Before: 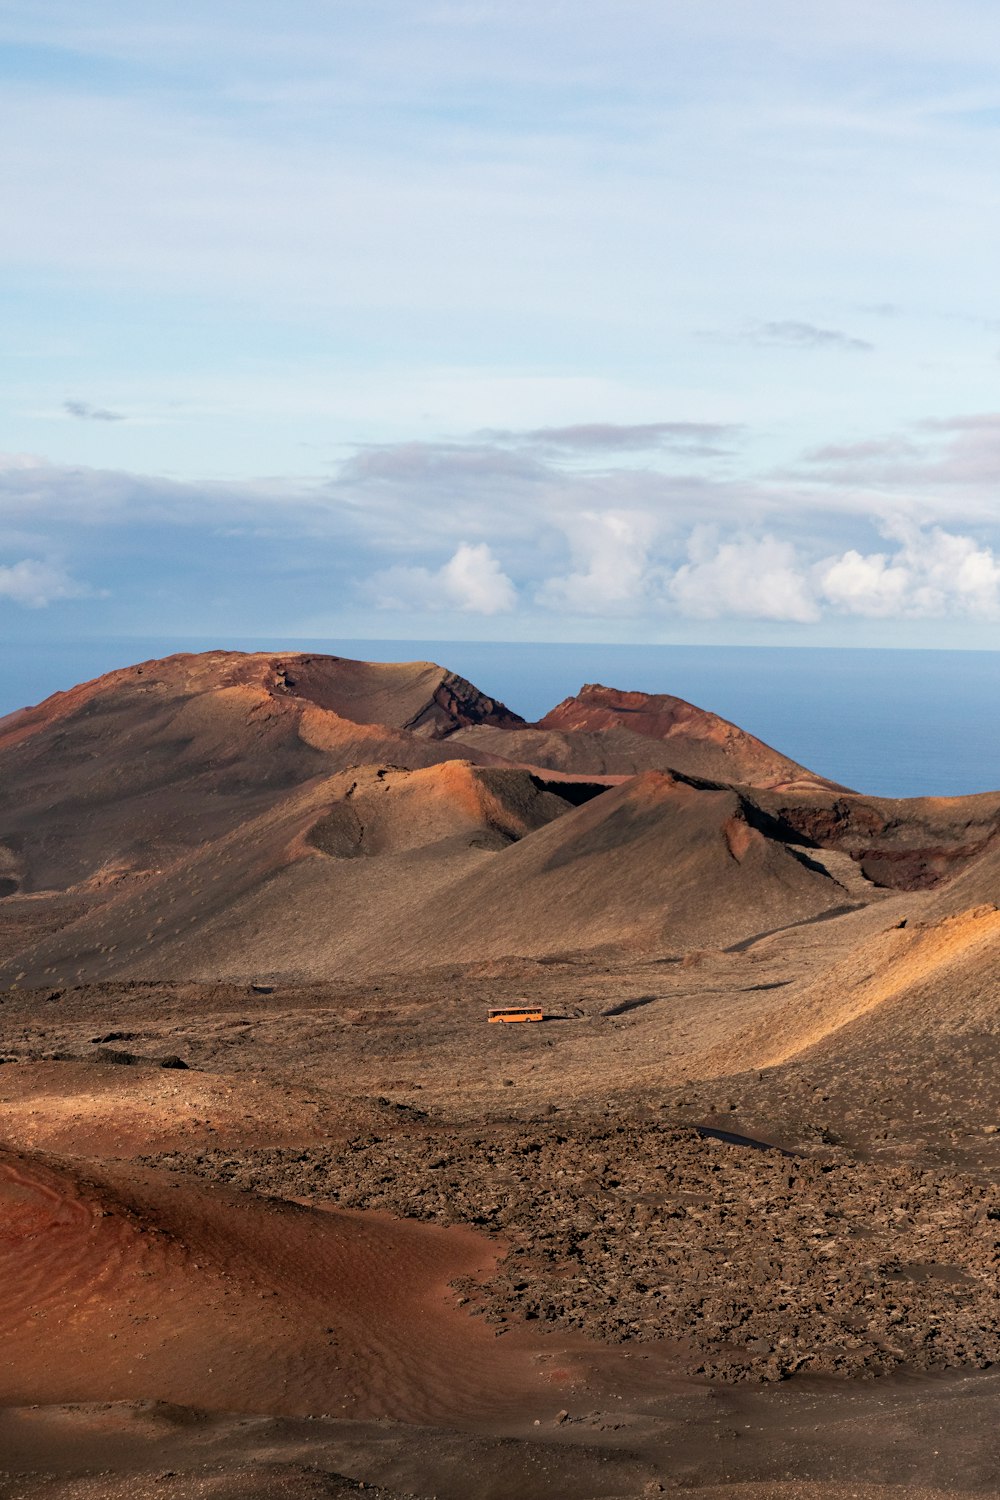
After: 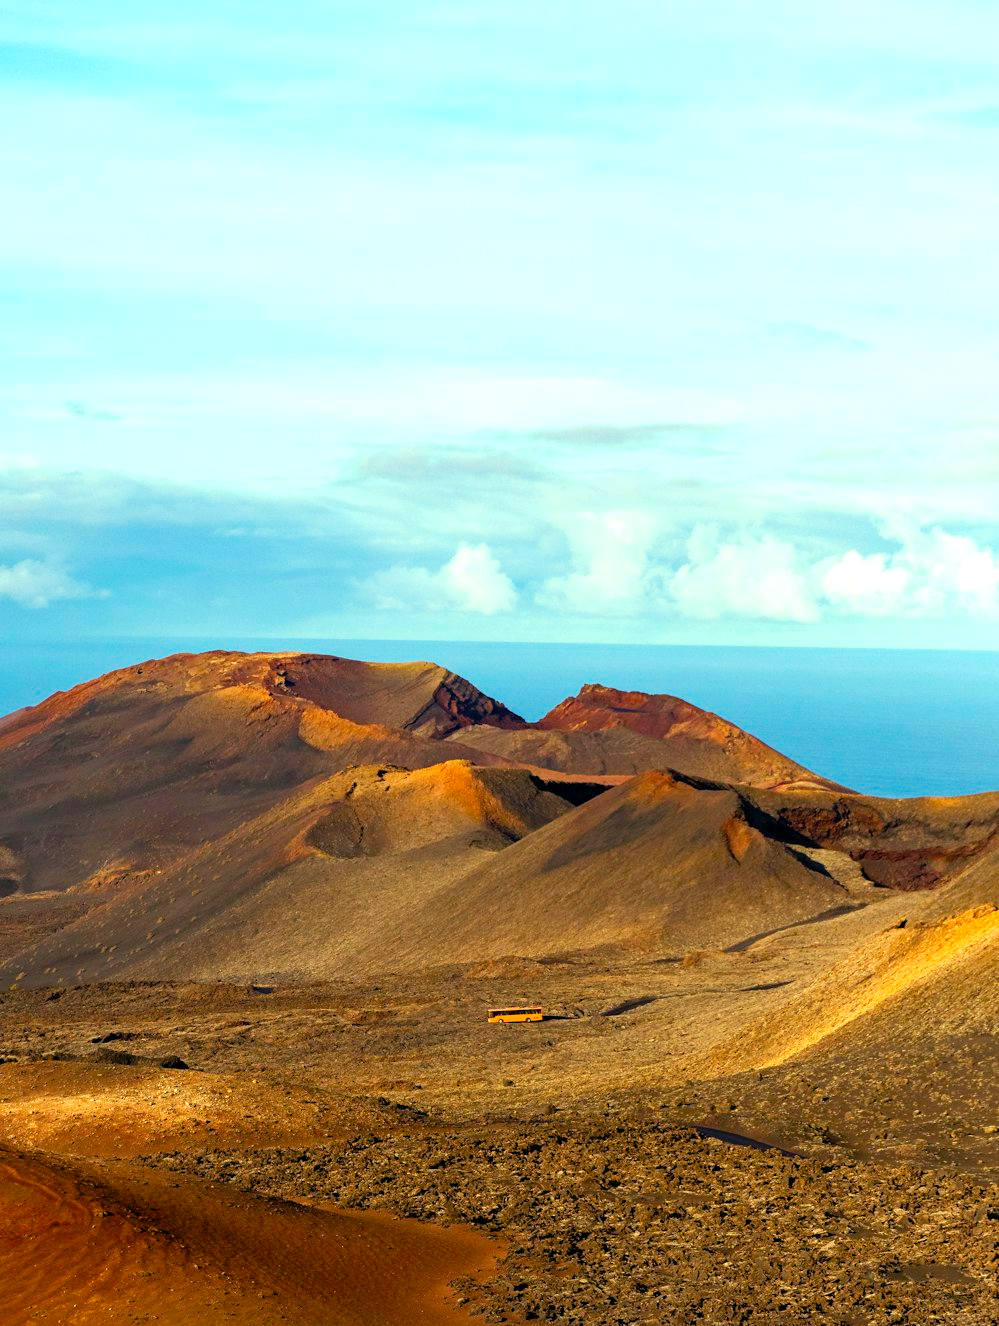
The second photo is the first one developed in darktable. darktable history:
color balance rgb: shadows lift › chroma 2.001%, shadows lift › hue 214.88°, power › chroma 0.316%, power › hue 21.92°, highlights gain › luminance 15.221%, highlights gain › chroma 7.058%, highlights gain › hue 123.2°, perceptual saturation grading › global saturation 20%, perceptual saturation grading › highlights -25.33%, perceptual saturation grading › shadows 26.106%, perceptual brilliance grading › global brilliance 10.758%, global vibrance 44.799%
crop and rotate: top 0%, bottom 11.587%
